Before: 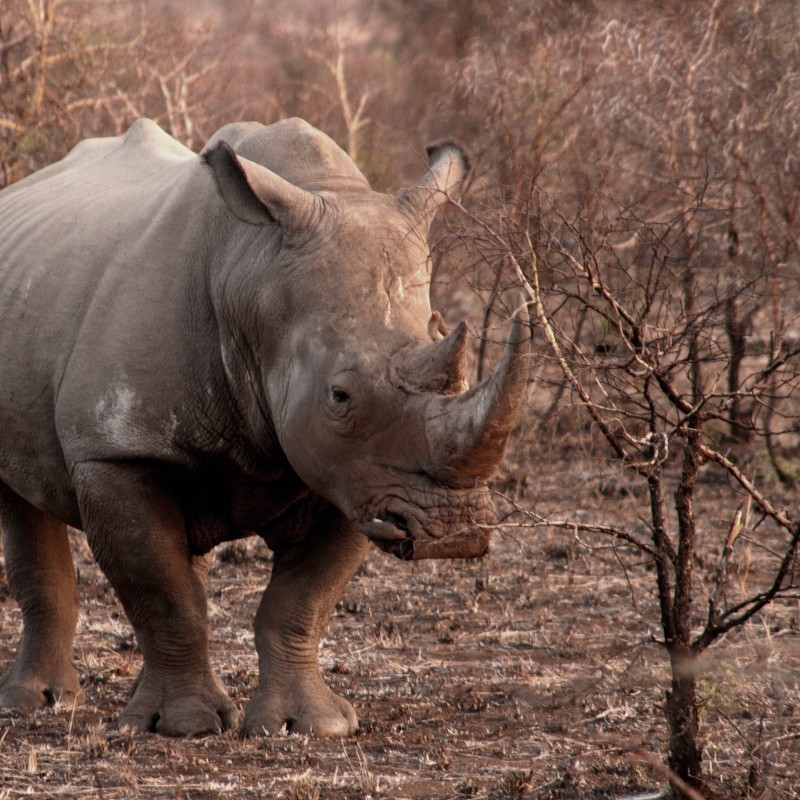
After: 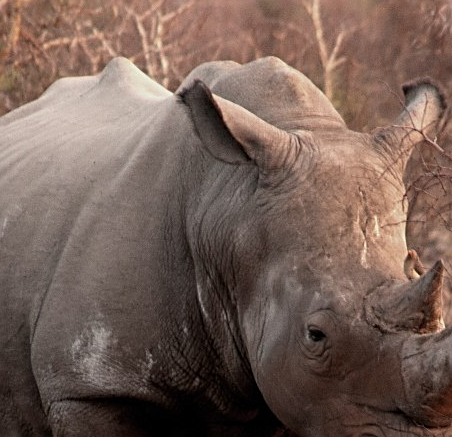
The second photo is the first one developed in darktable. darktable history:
sharpen: on, module defaults
crop and rotate: left 3.02%, top 7.65%, right 40.397%, bottom 37.7%
